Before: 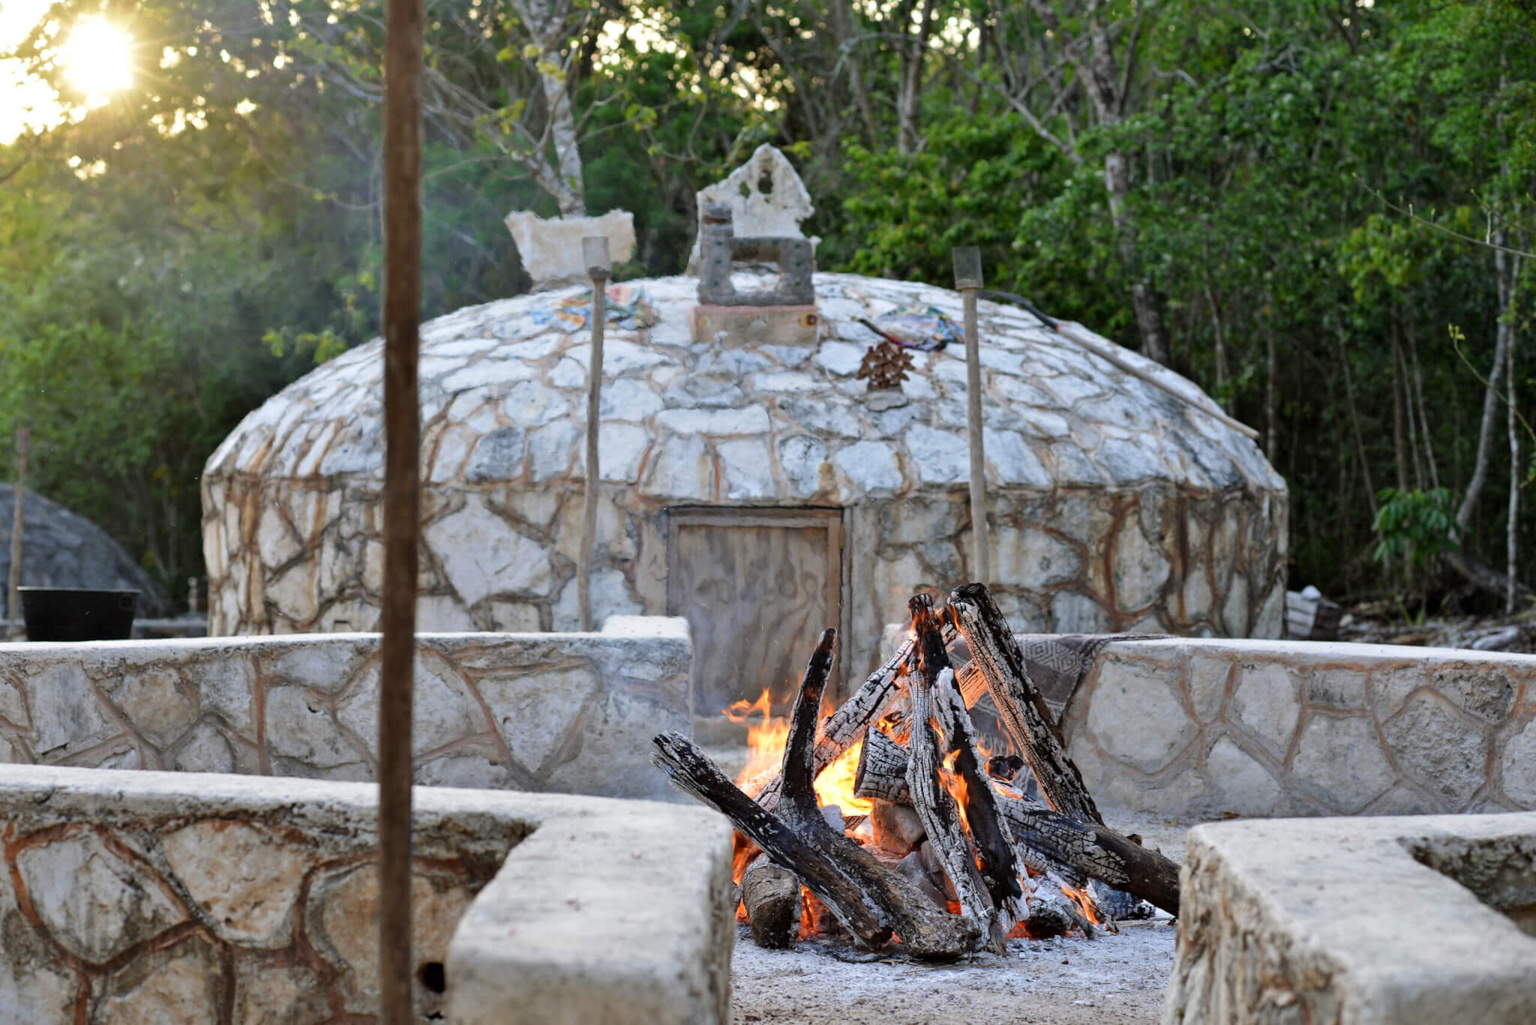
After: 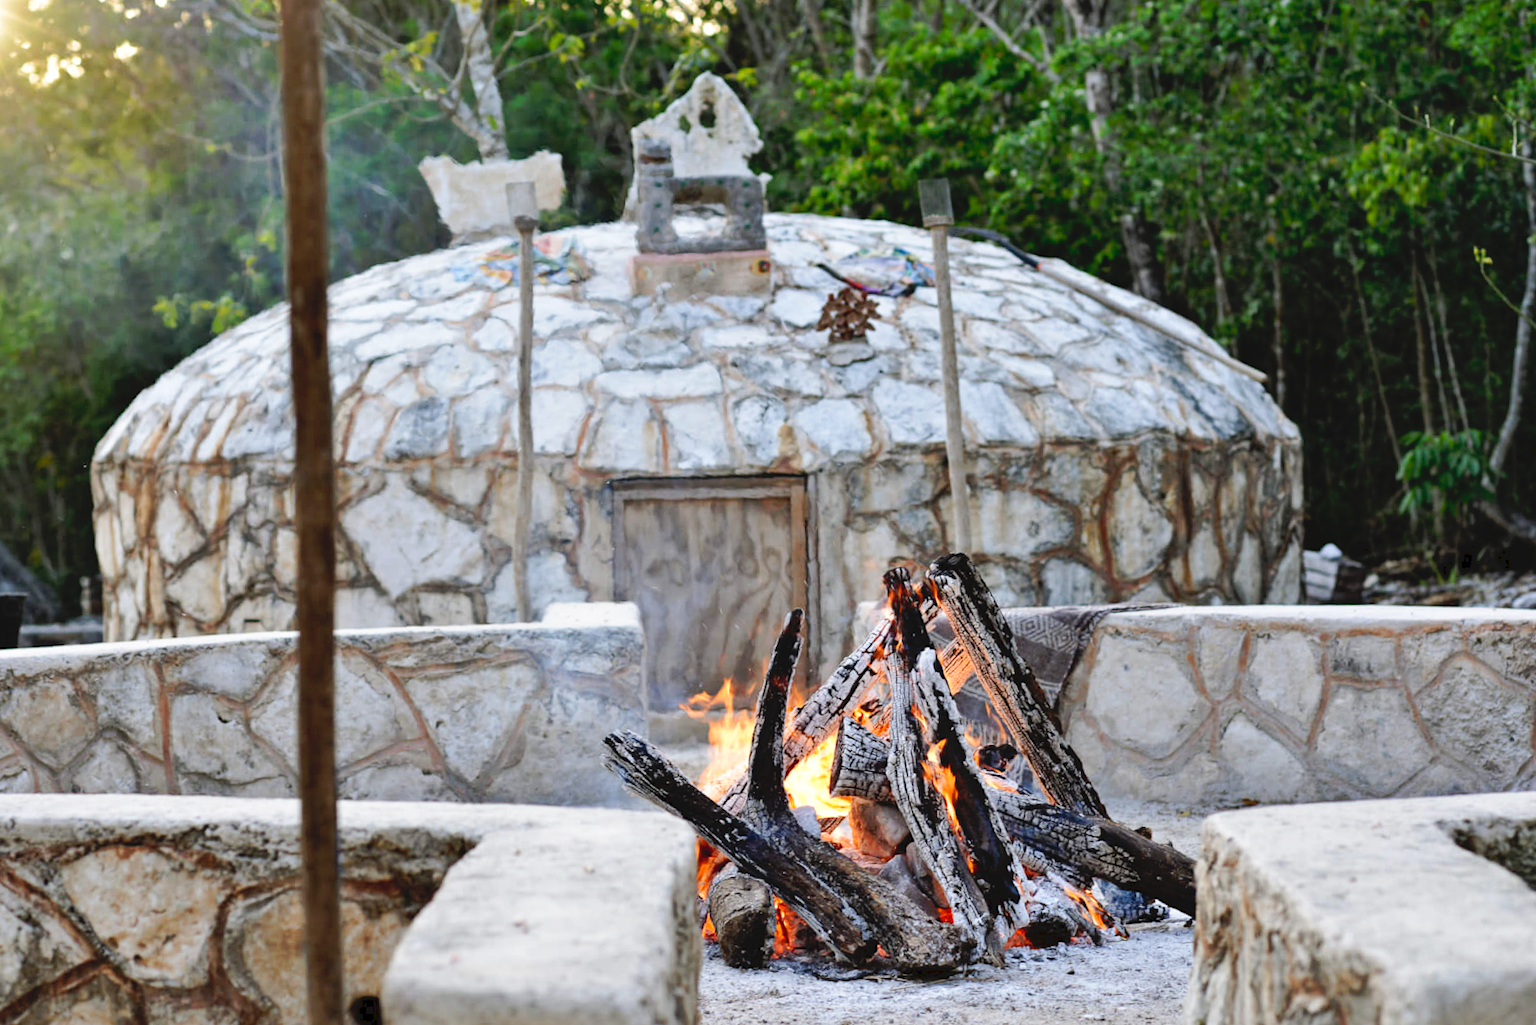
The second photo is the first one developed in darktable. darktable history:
shadows and highlights: shadows 25, highlights -25
tone curve: curves: ch0 [(0, 0) (0.003, 0.047) (0.011, 0.051) (0.025, 0.051) (0.044, 0.057) (0.069, 0.068) (0.1, 0.076) (0.136, 0.108) (0.177, 0.166) (0.224, 0.229) (0.277, 0.299) (0.335, 0.364) (0.399, 0.46) (0.468, 0.553) (0.543, 0.639) (0.623, 0.724) (0.709, 0.808) (0.801, 0.886) (0.898, 0.954) (1, 1)], preserve colors none
crop and rotate: angle 1.96°, left 5.673%, top 5.673%
